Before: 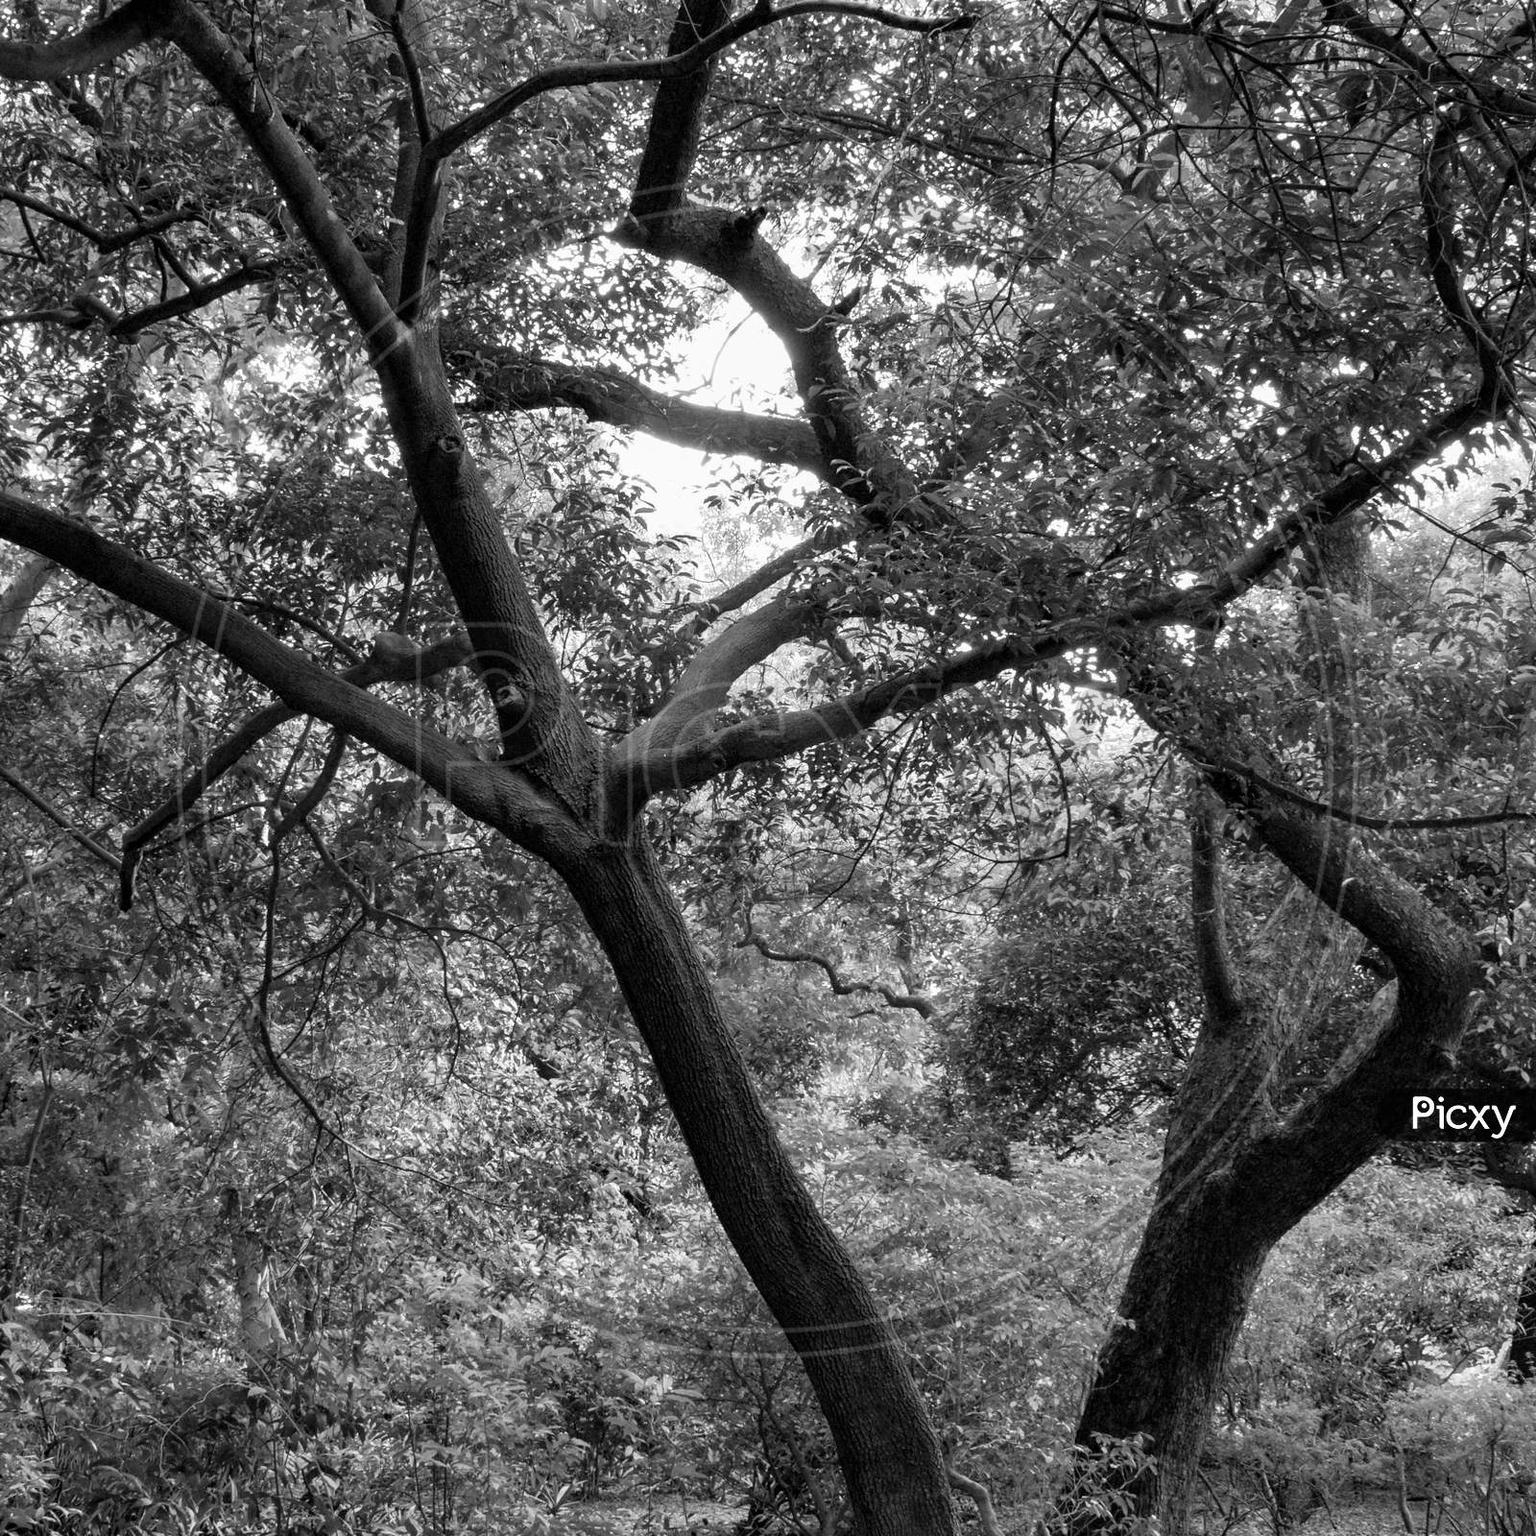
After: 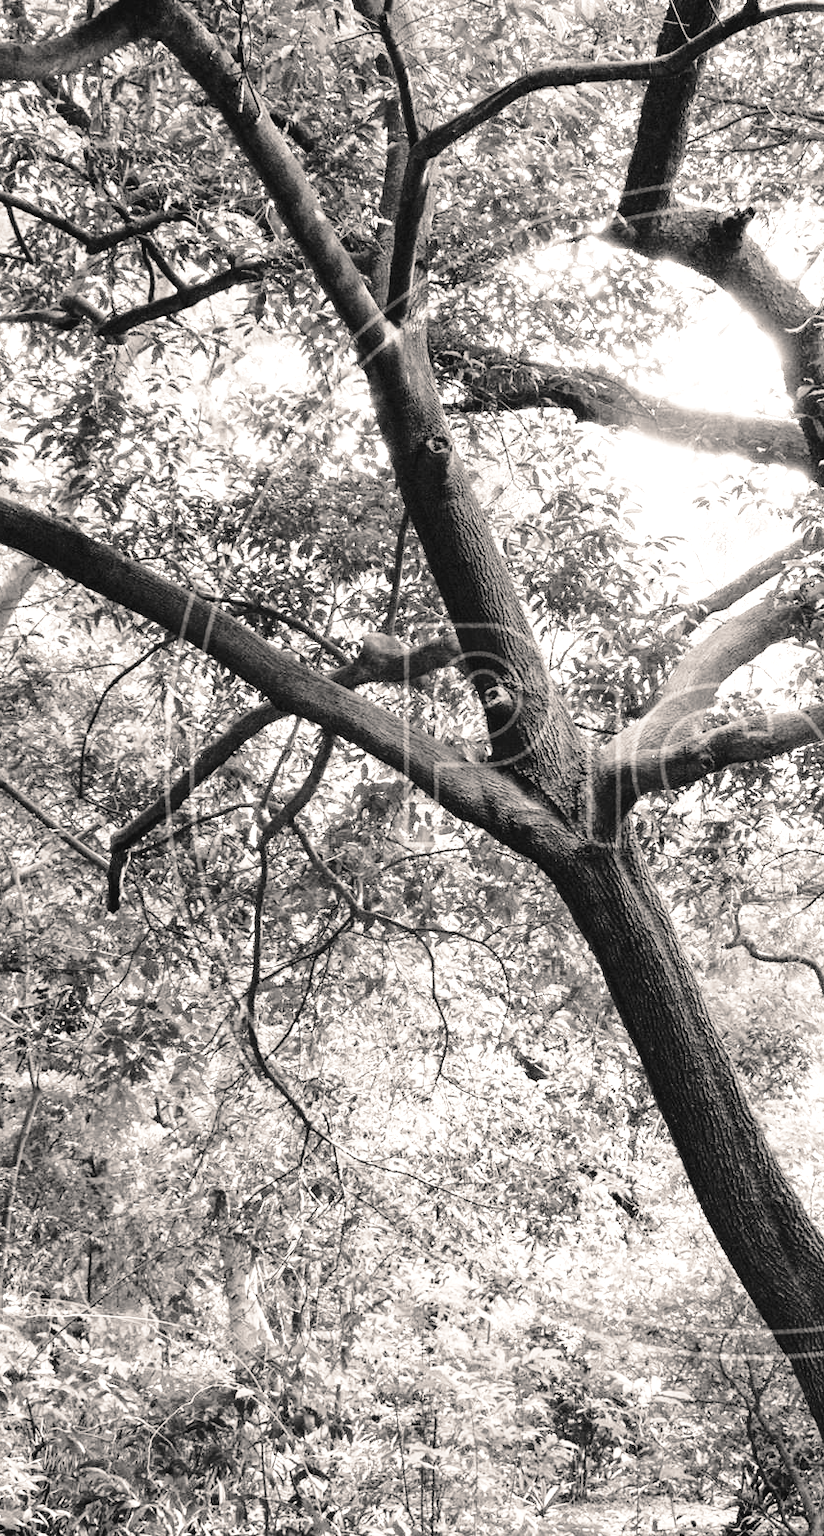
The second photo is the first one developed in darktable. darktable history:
base curve: curves: ch0 [(0, 0) (0.028, 0.03) (0.121, 0.232) (0.46, 0.748) (0.859, 0.968) (1, 1)], preserve colors none
color balance rgb: highlights gain › chroma 3.062%, highlights gain › hue 60.24°, global offset › luminance 0.523%, perceptual saturation grading › global saturation 20%, perceptual saturation grading › highlights -14.297%, perceptual saturation grading › shadows 49.723%, global vibrance 20%
crop: left 0.828%, right 45.388%, bottom 0.085%
exposure: black level correction 0, exposure 1.199 EV, compensate highlight preservation false
